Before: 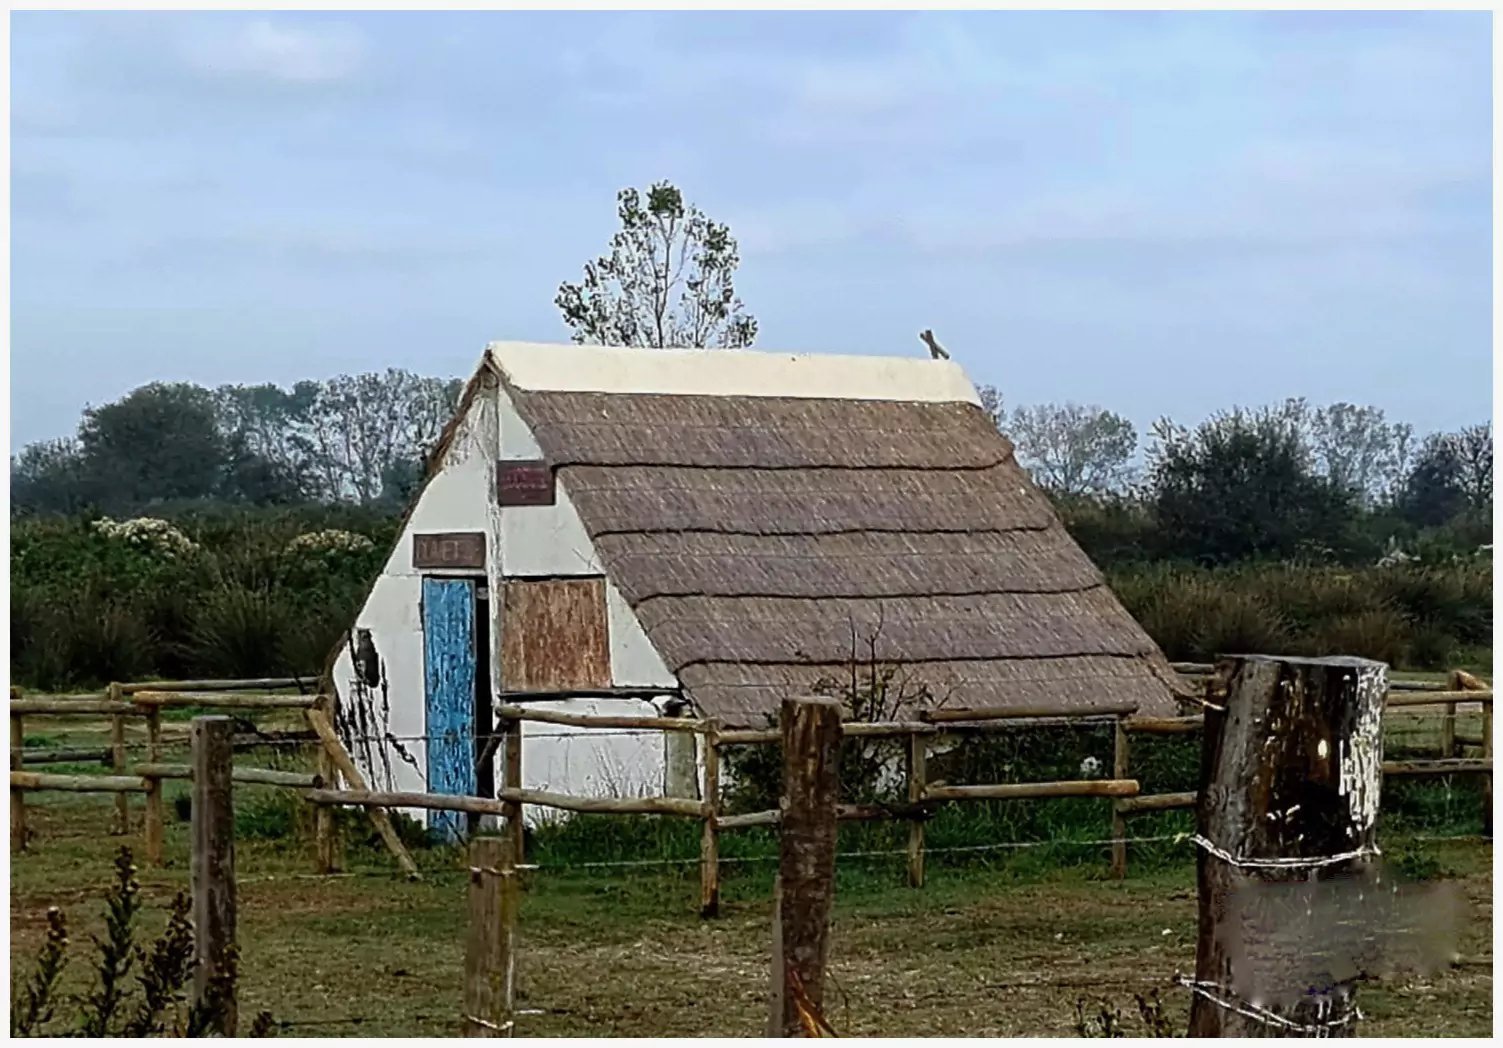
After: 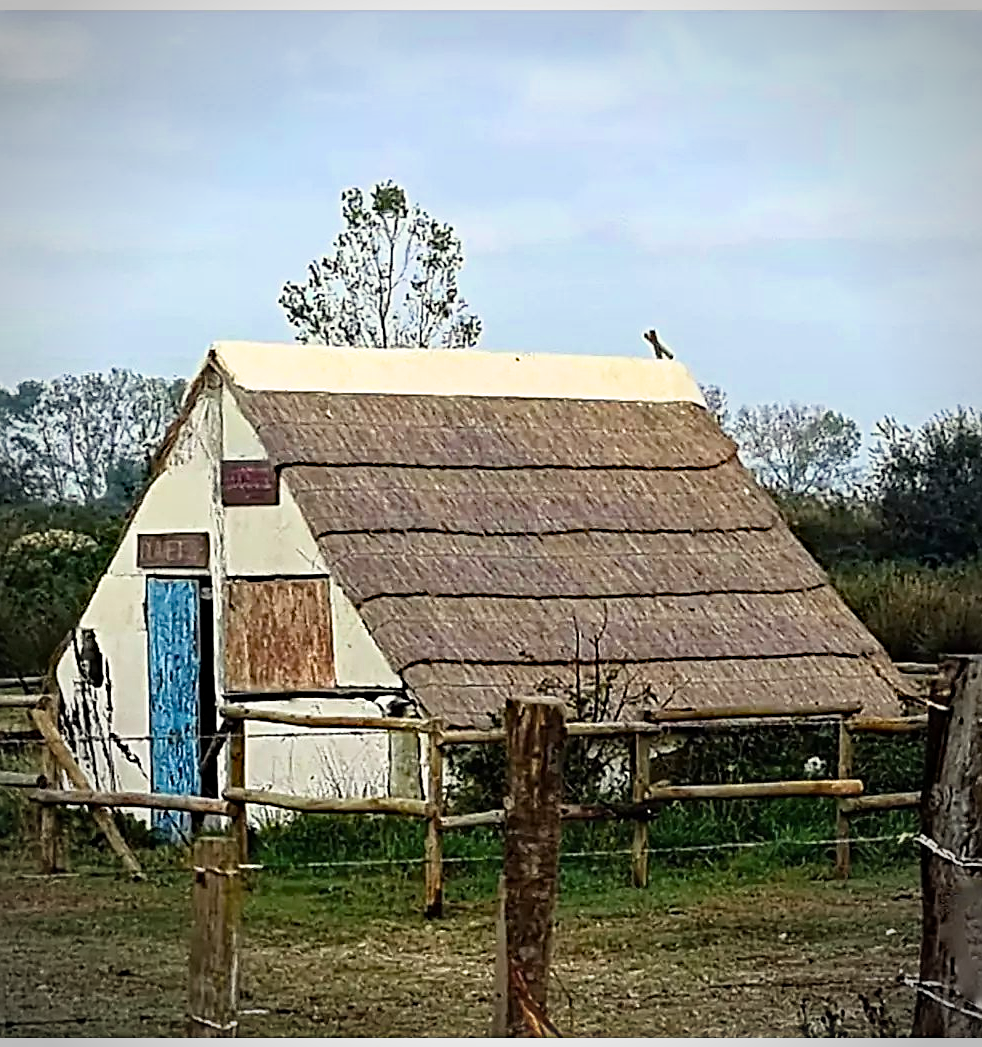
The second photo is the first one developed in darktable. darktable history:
sharpen: on, module defaults
crop and rotate: left 18.37%, right 16.263%
color balance rgb: highlights gain › luminance 5.731%, highlights gain › chroma 2.574%, highlights gain › hue 90.28°, perceptual saturation grading › global saturation 0.913%
vignetting: on, module defaults
filmic rgb: black relative exposure -14.34 EV, white relative exposure 3.35 EV, threshold 5.96 EV, hardness 7.91, contrast 0.997, iterations of high-quality reconstruction 0, enable highlight reconstruction true
haze removal: strength 0.398, distance 0.22, compatibility mode true, adaptive false
exposure: black level correction 0, exposure 0.699 EV, compensate highlight preservation false
